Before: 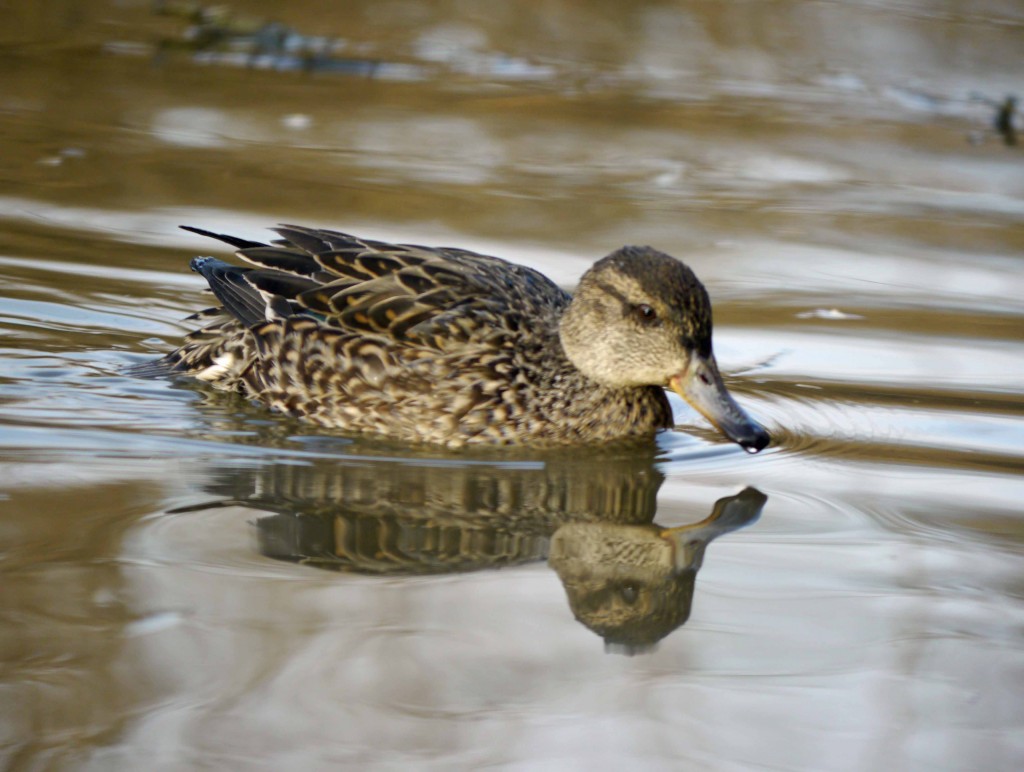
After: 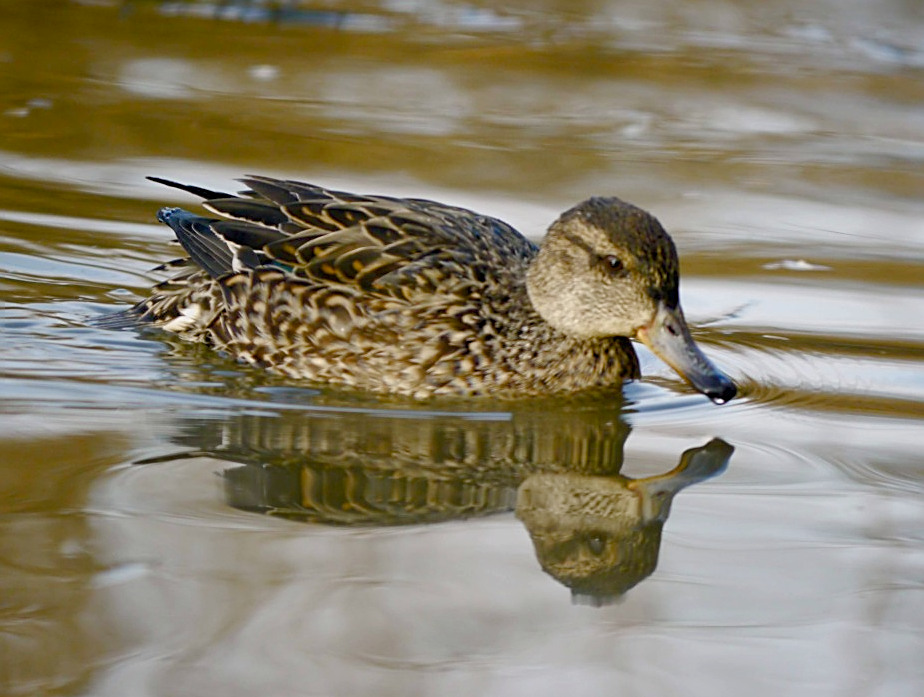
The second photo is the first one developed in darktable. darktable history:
color balance rgb: shadows lift › chroma 1%, shadows lift › hue 113°, highlights gain › chroma 0.2%, highlights gain › hue 333°, perceptual saturation grading › global saturation 20%, perceptual saturation grading › highlights -50%, perceptual saturation grading › shadows 25%, contrast -10%
crop: left 3.305%, top 6.436%, right 6.389%, bottom 3.258%
color balance: output saturation 110%
sharpen: amount 0.575
